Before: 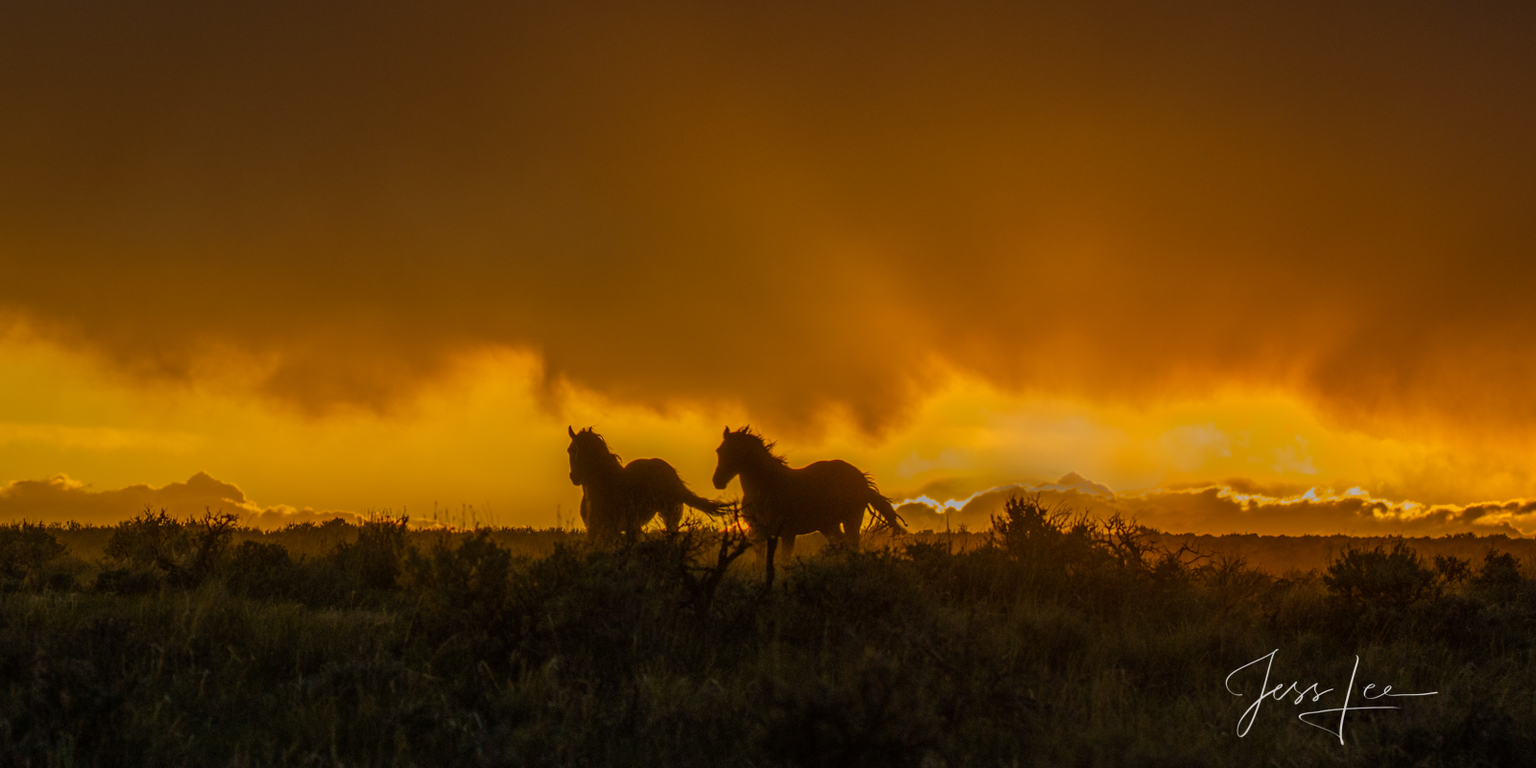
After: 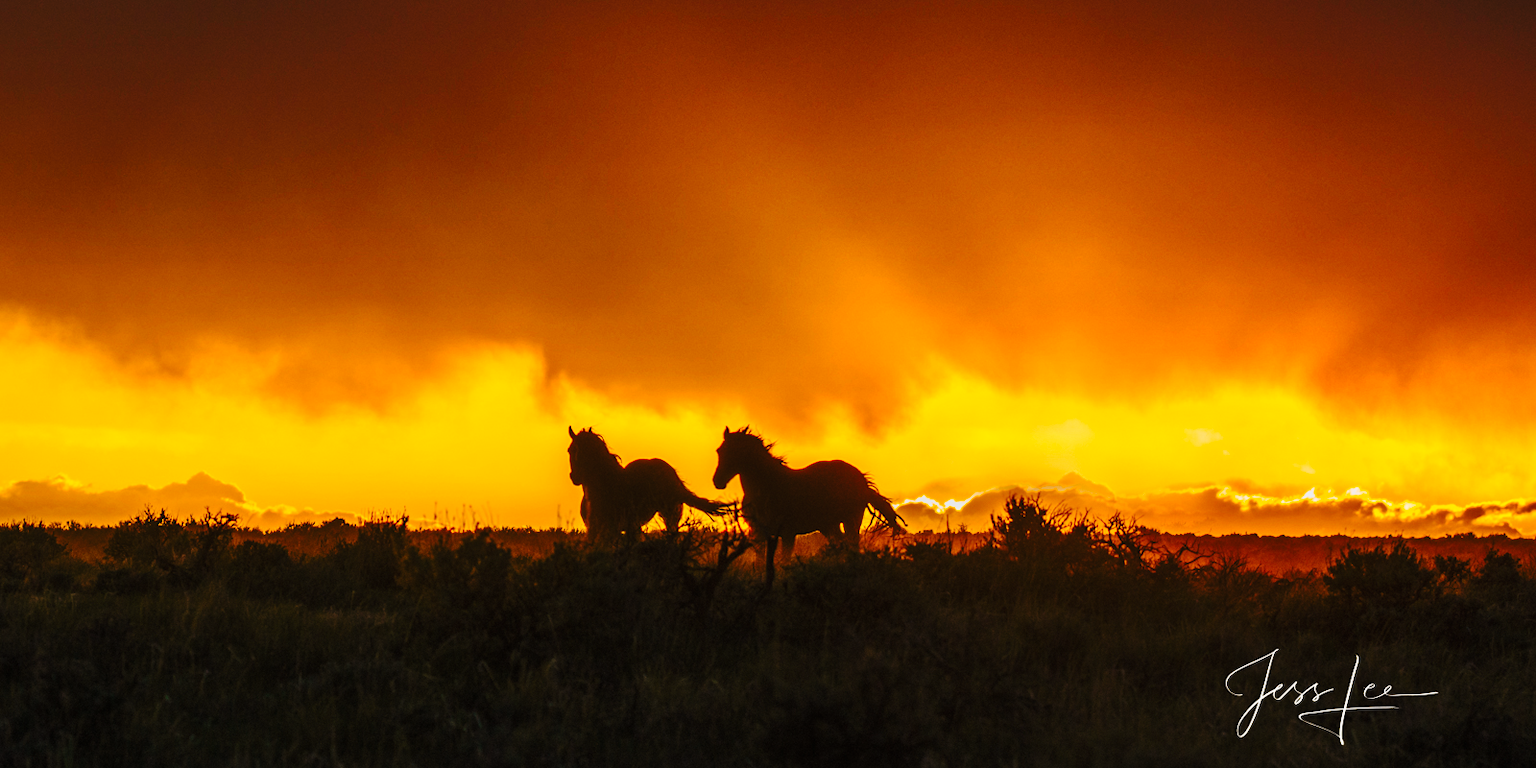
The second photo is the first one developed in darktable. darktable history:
contrast brightness saturation: contrast 0.197, brightness 0.147, saturation 0.139
base curve: curves: ch0 [(0, 0) (0.04, 0.03) (0.133, 0.232) (0.448, 0.748) (0.843, 0.968) (1, 1)], preserve colors none
